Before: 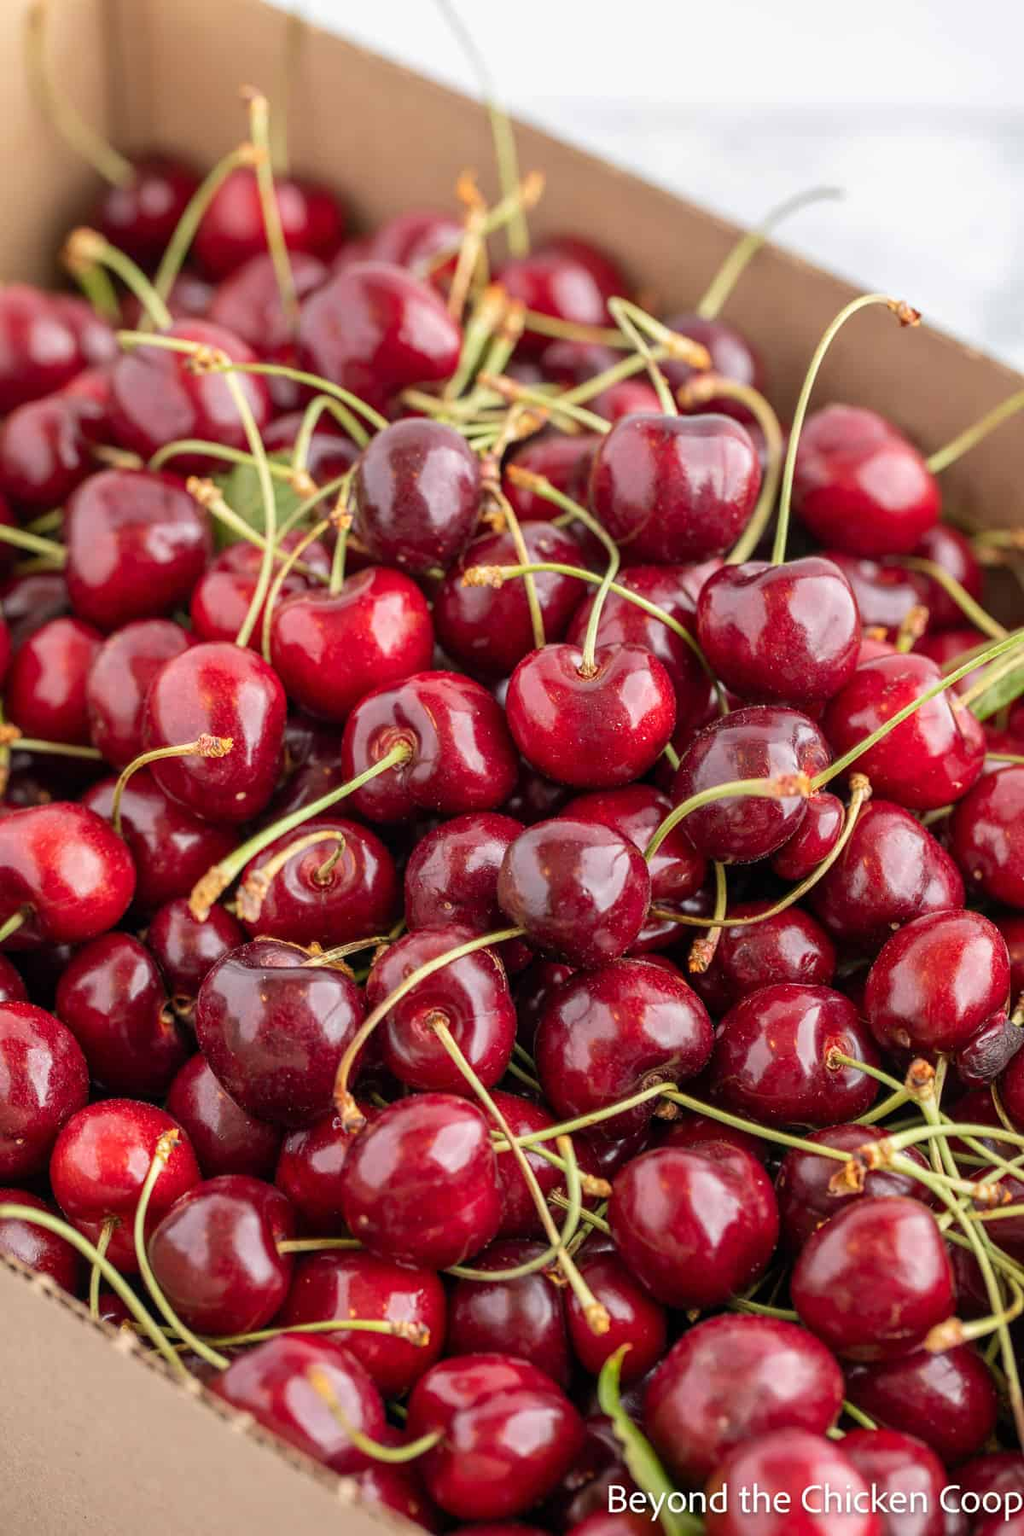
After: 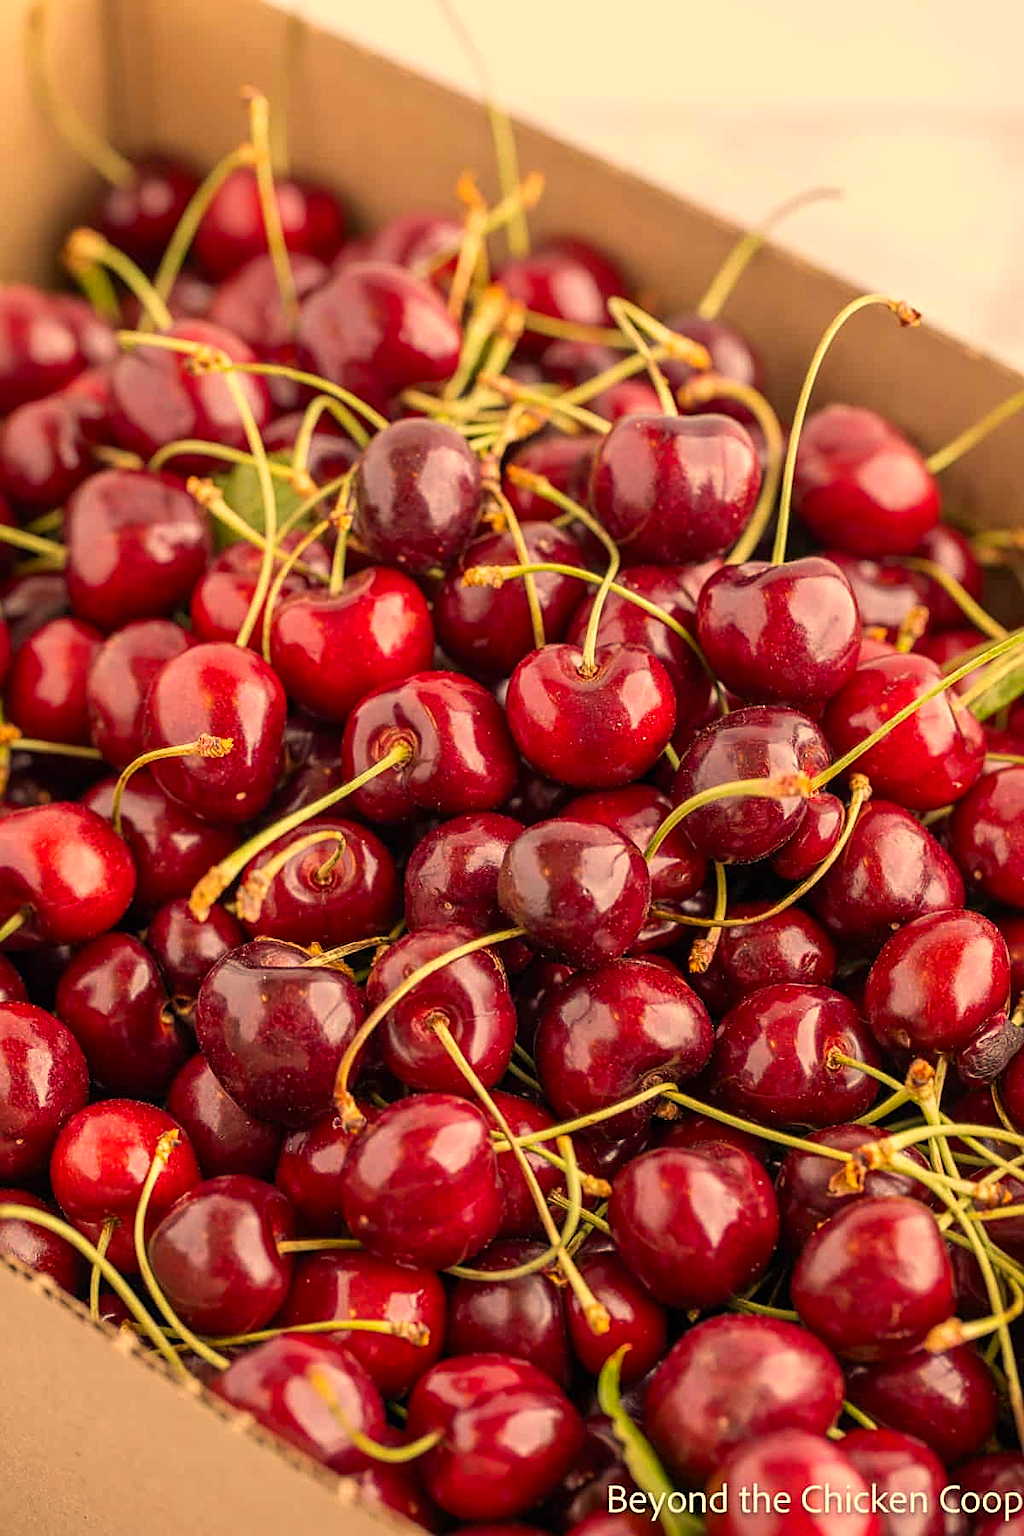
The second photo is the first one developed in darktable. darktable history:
sharpen: on, module defaults
color correction: highlights a* 14.82, highlights b* 30.89
